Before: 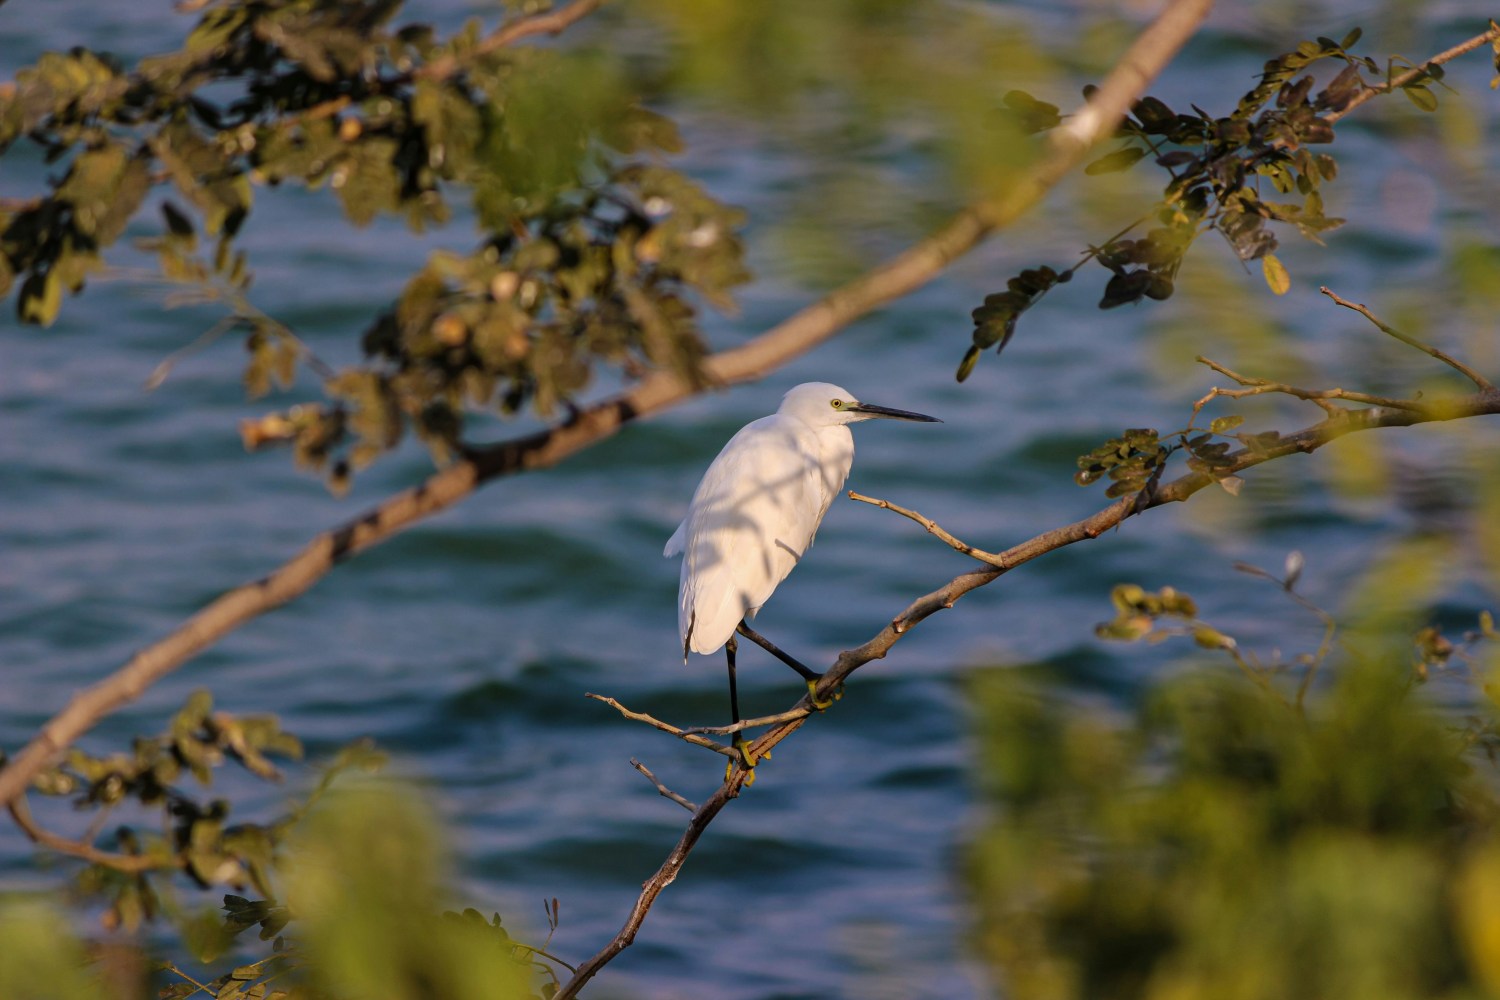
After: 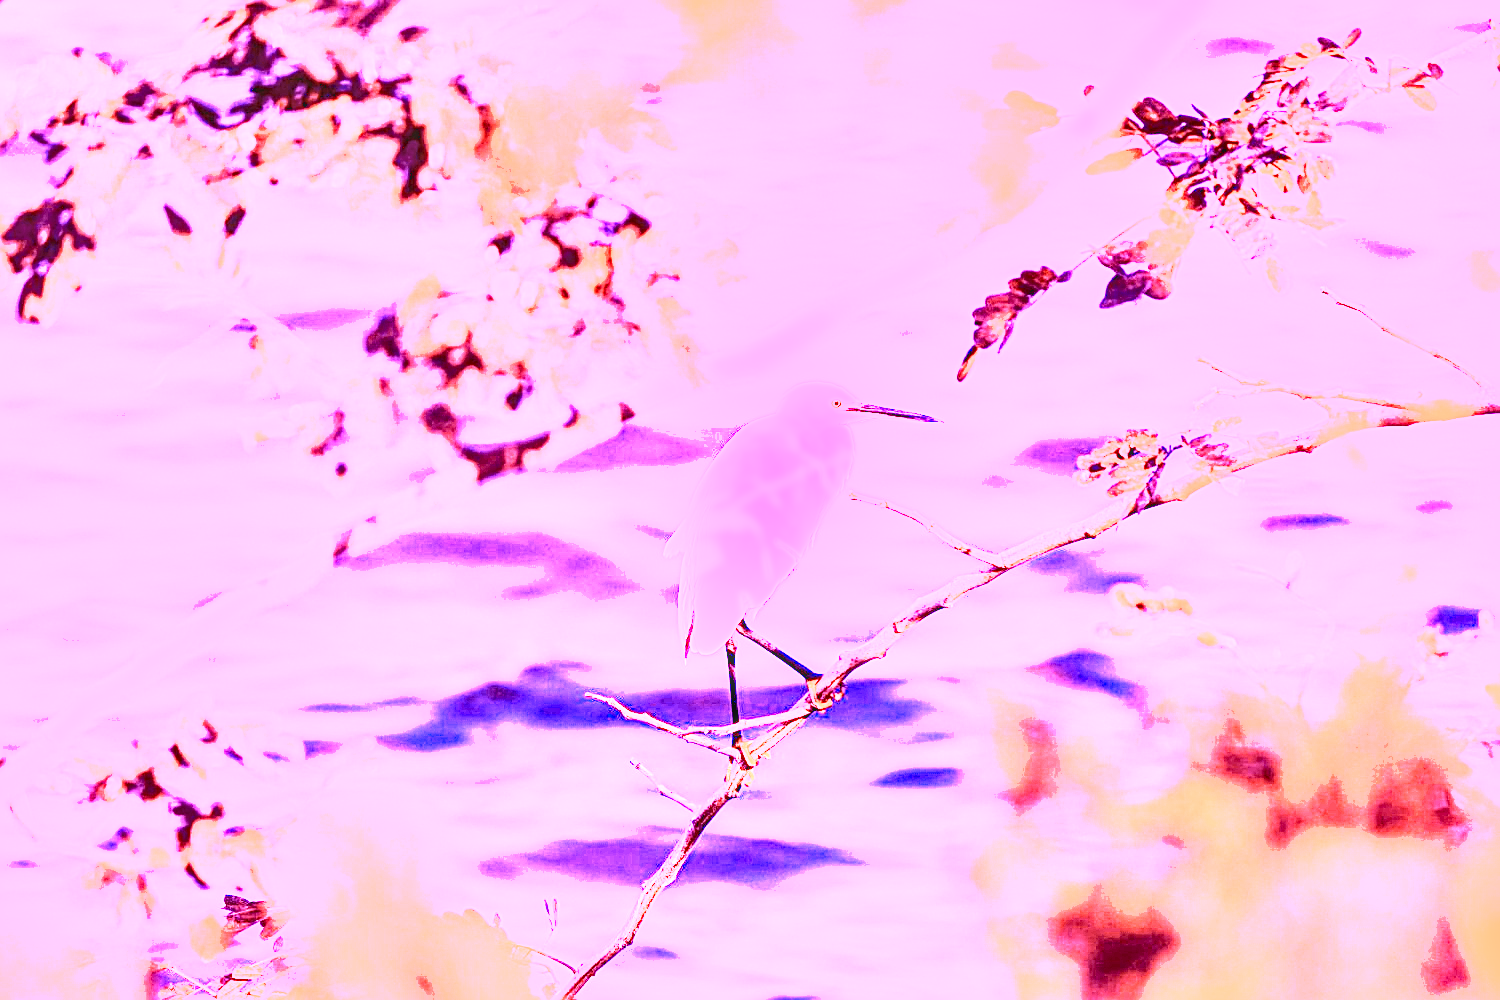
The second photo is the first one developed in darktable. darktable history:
white balance: red 8, blue 8
color correction: highlights a* -12.64, highlights b* -18.1, saturation 0.7
levels: levels [0, 0.397, 0.955]
sharpen: on, module defaults
shadows and highlights: shadows 32, highlights -32, soften with gaussian
local contrast: on, module defaults
